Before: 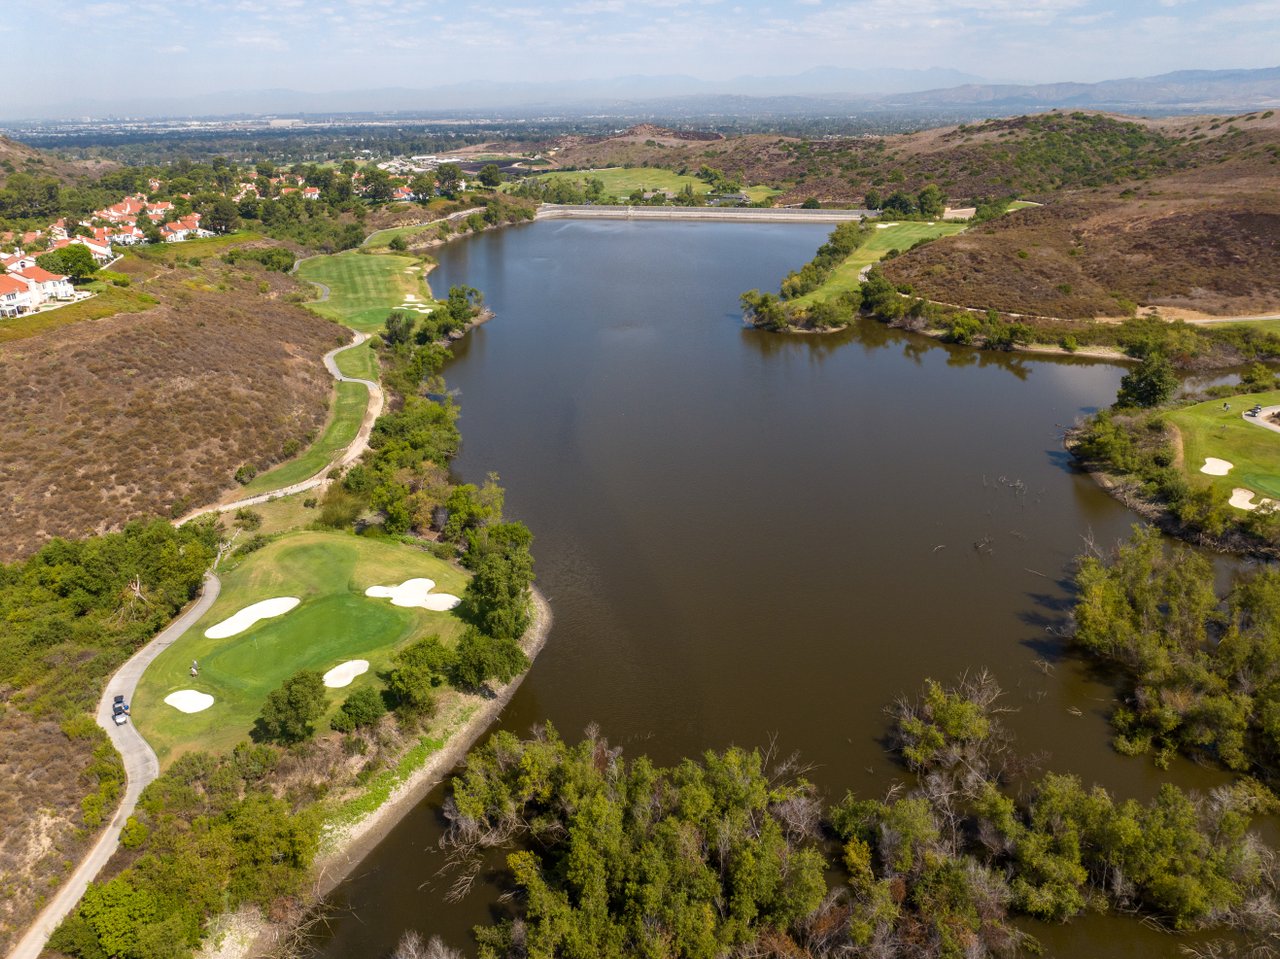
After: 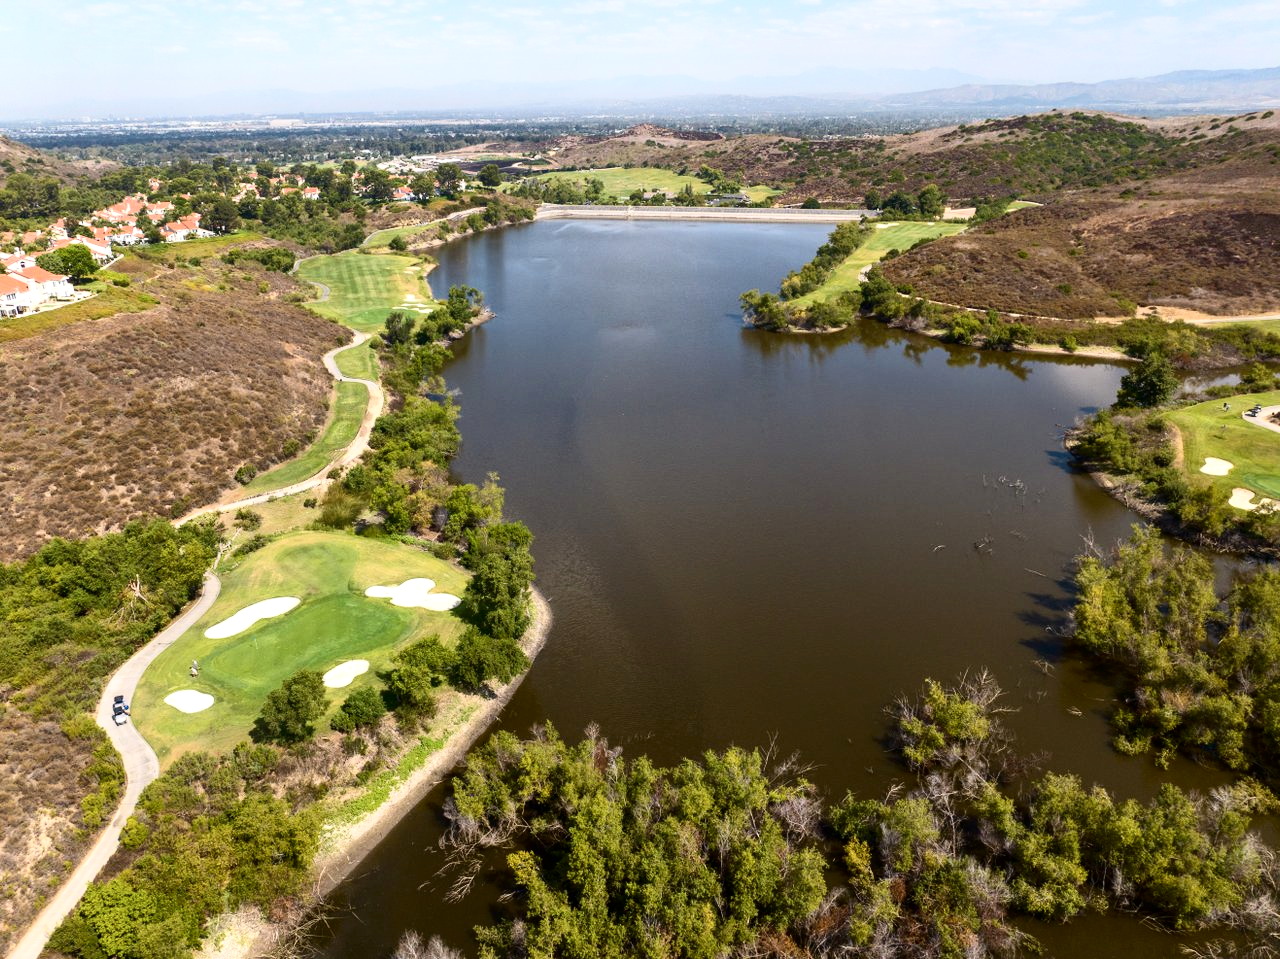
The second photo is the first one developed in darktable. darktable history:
exposure: exposure 2.25 EV, compensate highlight preservation false
tone equalizer: -8 EV -2 EV, -7 EV -2 EV, -6 EV -2 EV, -5 EV -2 EV, -4 EV -2 EV, -3 EV -2 EV, -2 EV -2 EV, -1 EV -1.63 EV, +0 EV -2 EV
contrast brightness saturation: contrast 0.28
